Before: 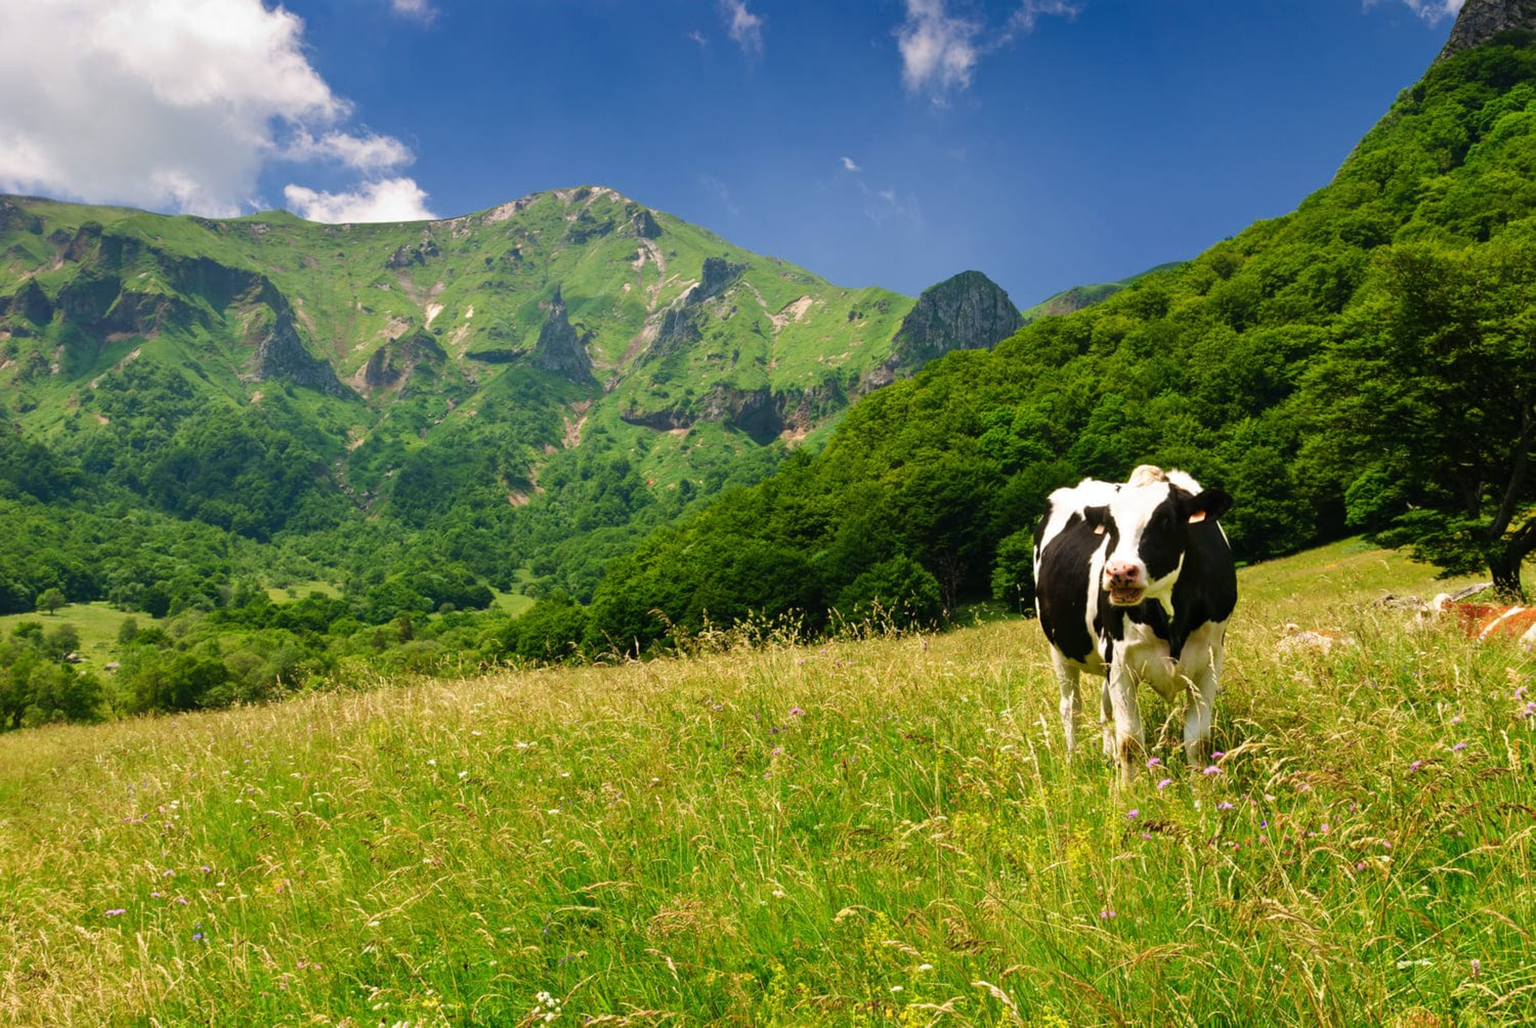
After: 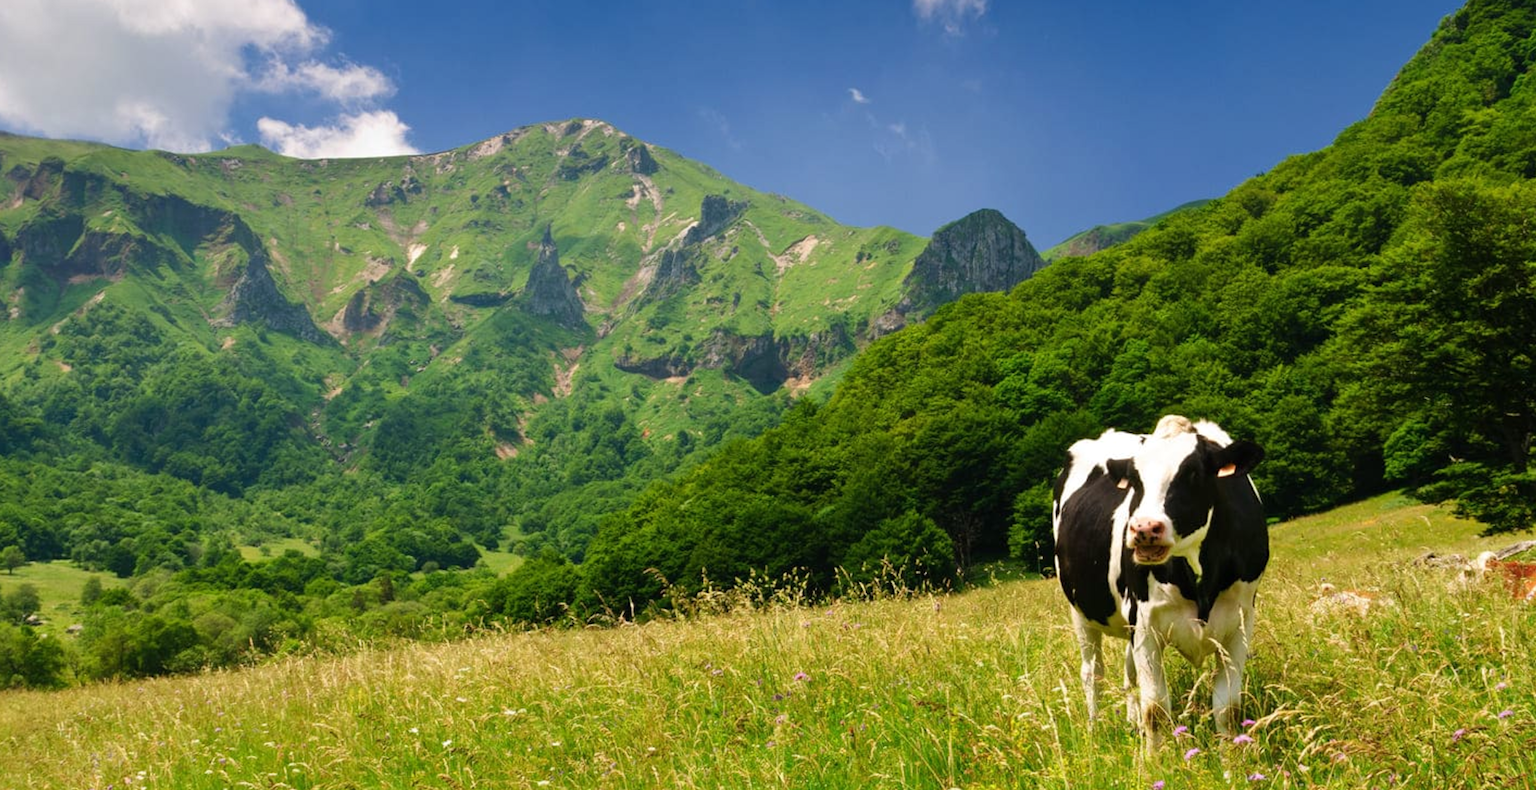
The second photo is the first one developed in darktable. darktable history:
crop: left 2.741%, top 7.255%, right 3.019%, bottom 20.293%
tone equalizer: mask exposure compensation -0.494 EV
